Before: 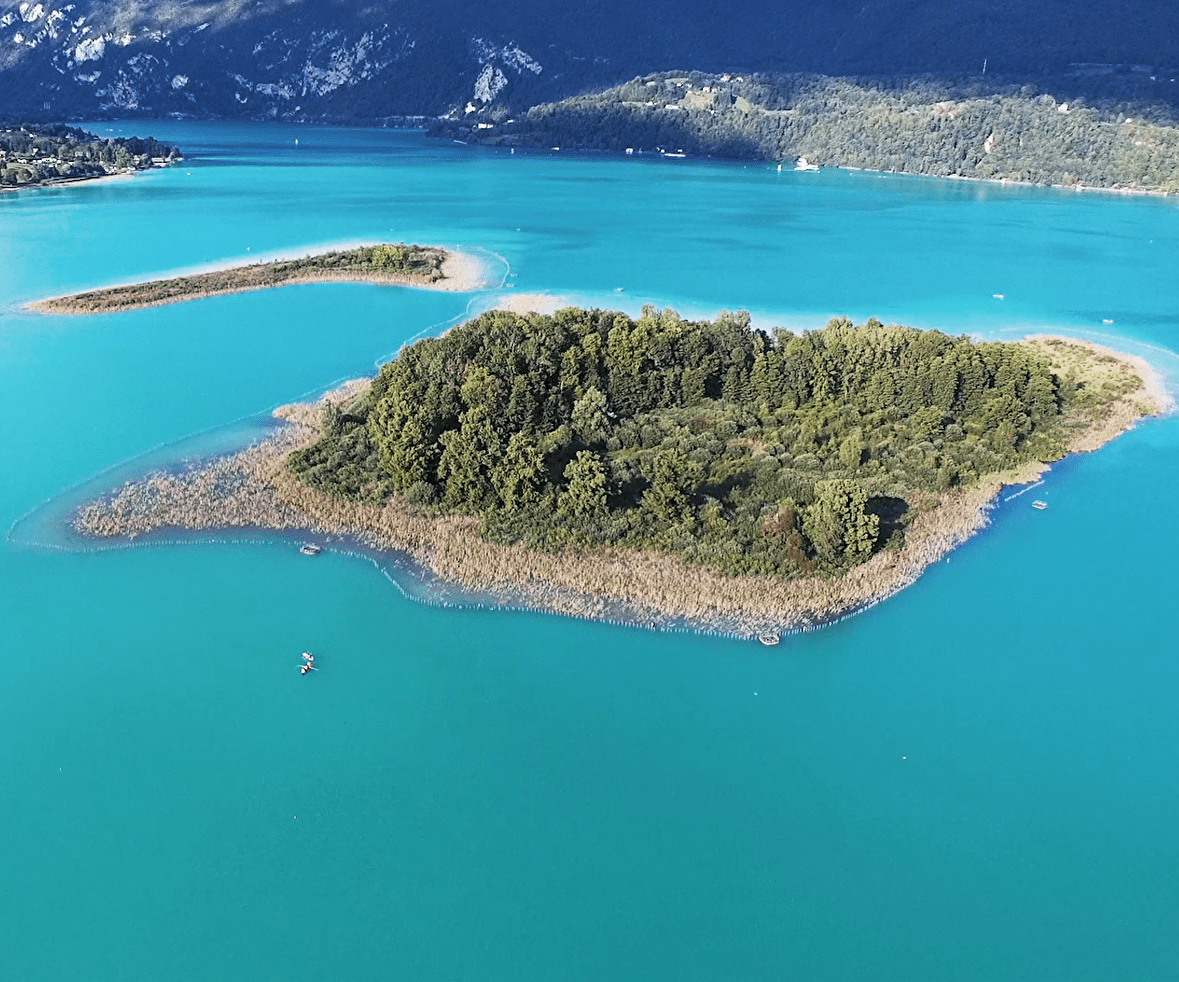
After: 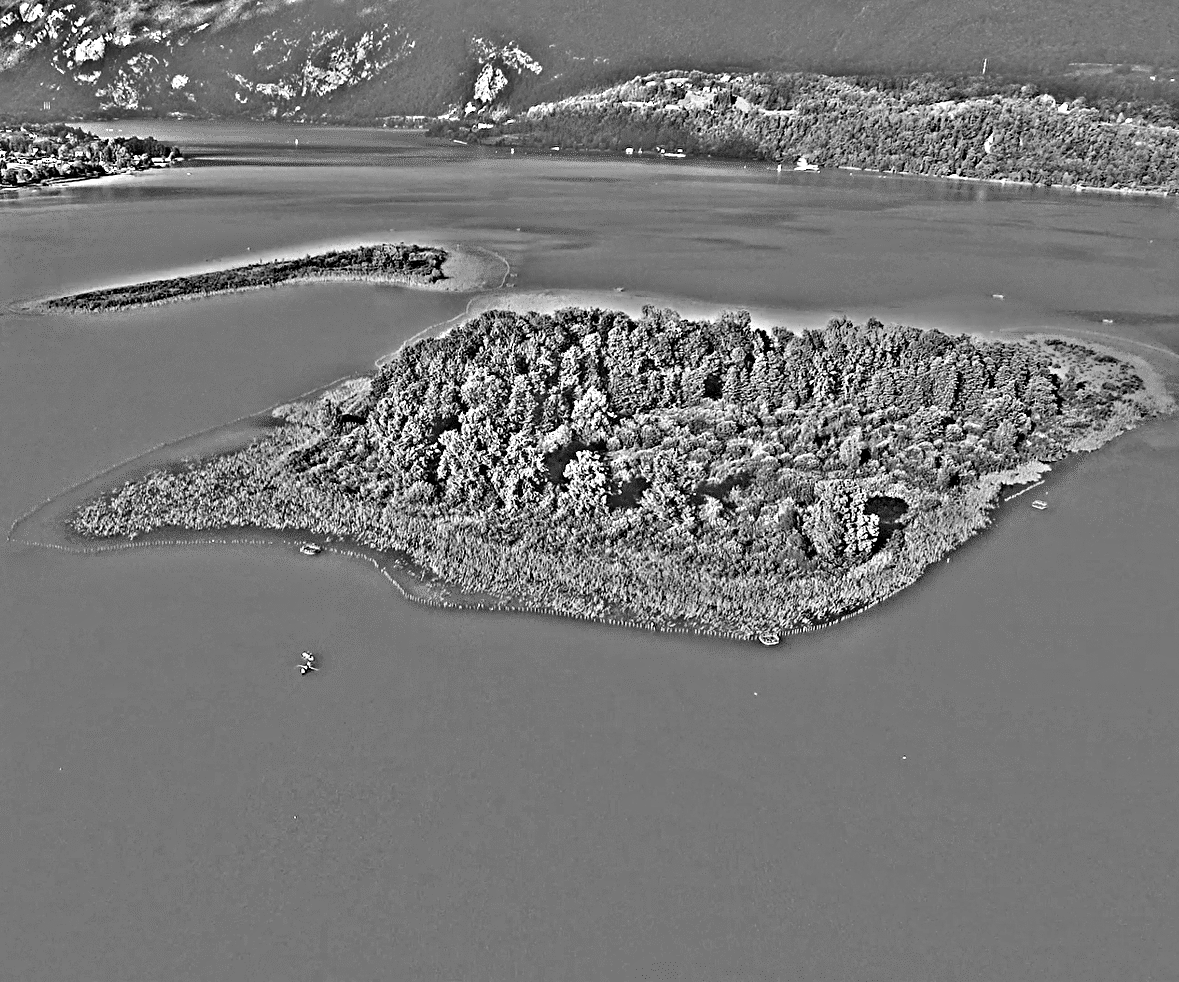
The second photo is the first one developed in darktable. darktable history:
highpass: on, module defaults
exposure: black level correction 0.001, compensate highlight preservation false
